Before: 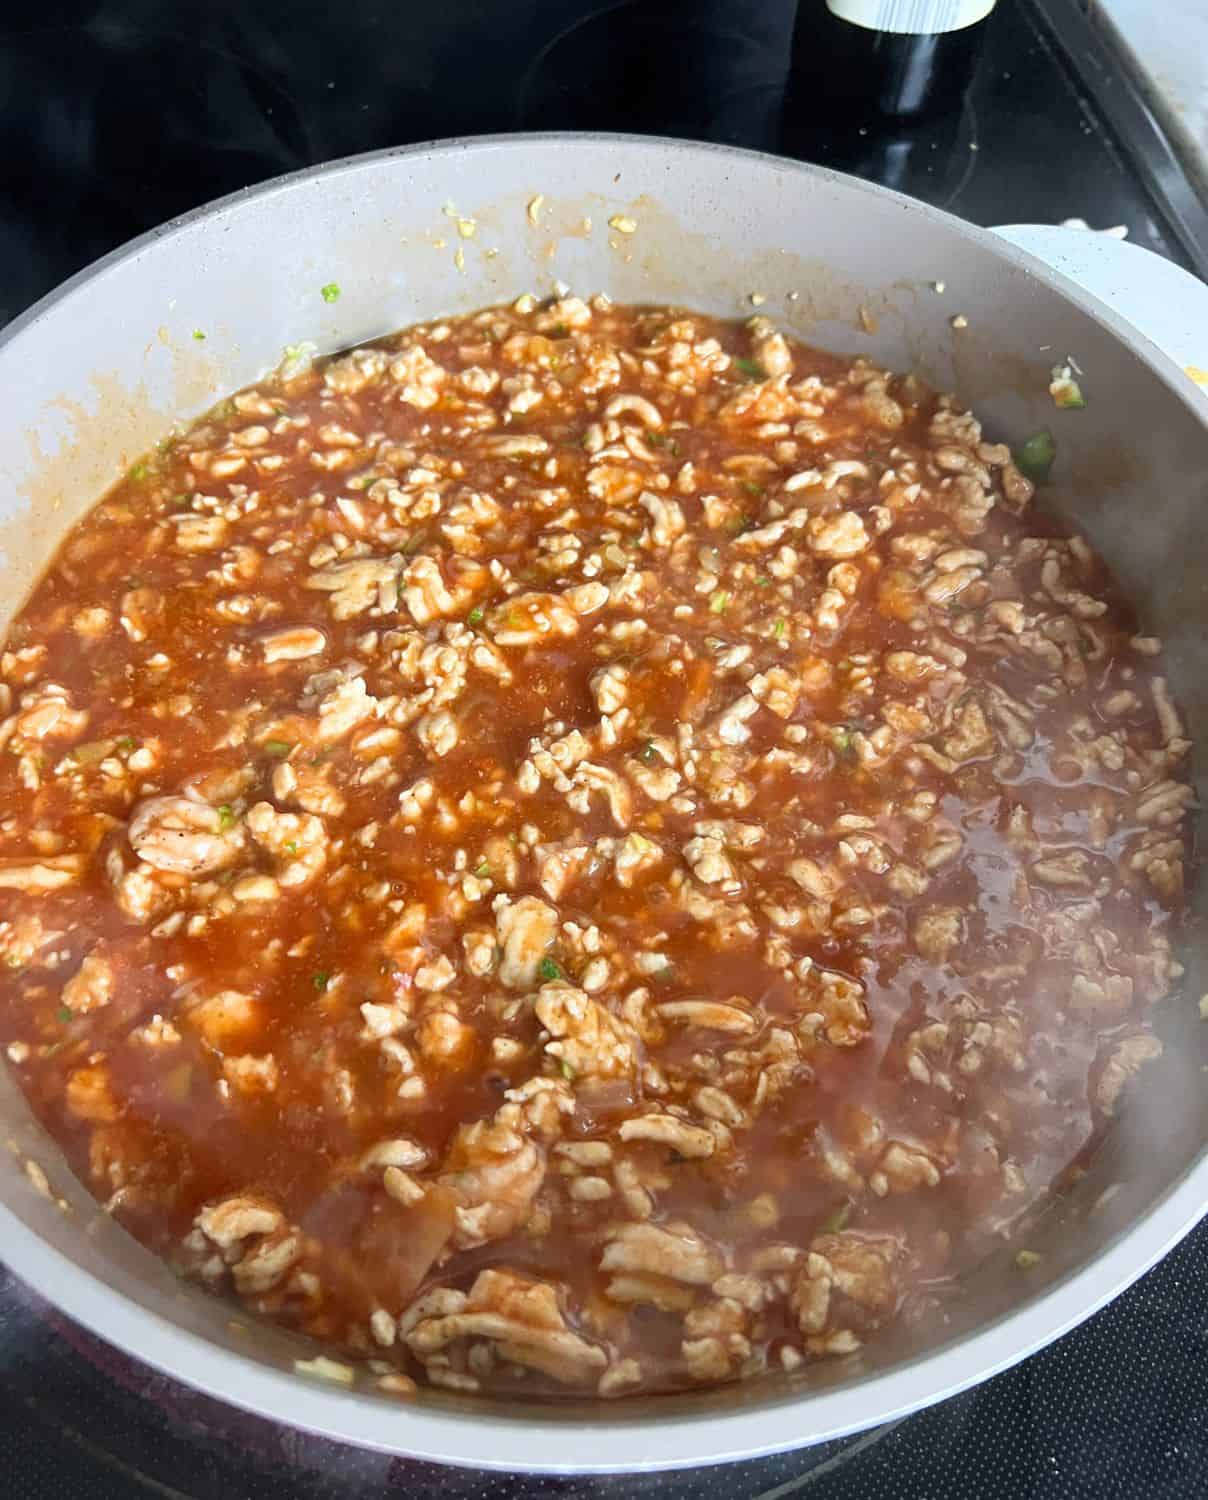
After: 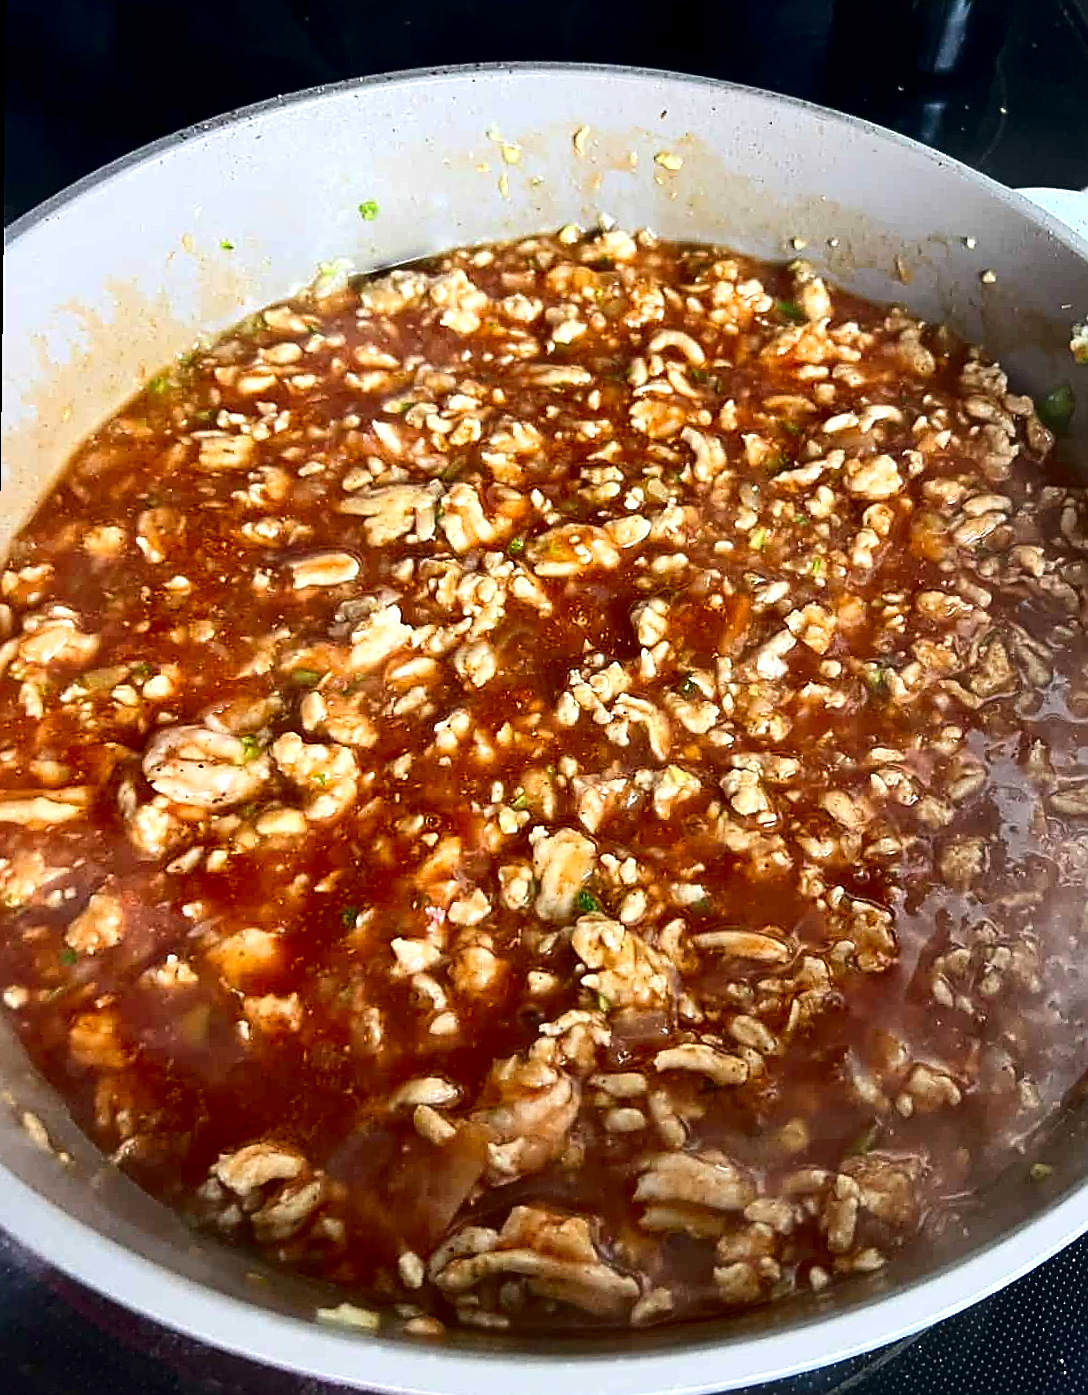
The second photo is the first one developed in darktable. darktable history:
crop: right 9.509%, bottom 0.031%
contrast brightness saturation: contrast 0.19, brightness -0.24, saturation 0.11
rotate and perspective: rotation 0.679°, lens shift (horizontal) 0.136, crop left 0.009, crop right 0.991, crop top 0.078, crop bottom 0.95
sharpen: radius 1.4, amount 1.25, threshold 0.7
exposure: exposure 0.2 EV, compensate highlight preservation false
